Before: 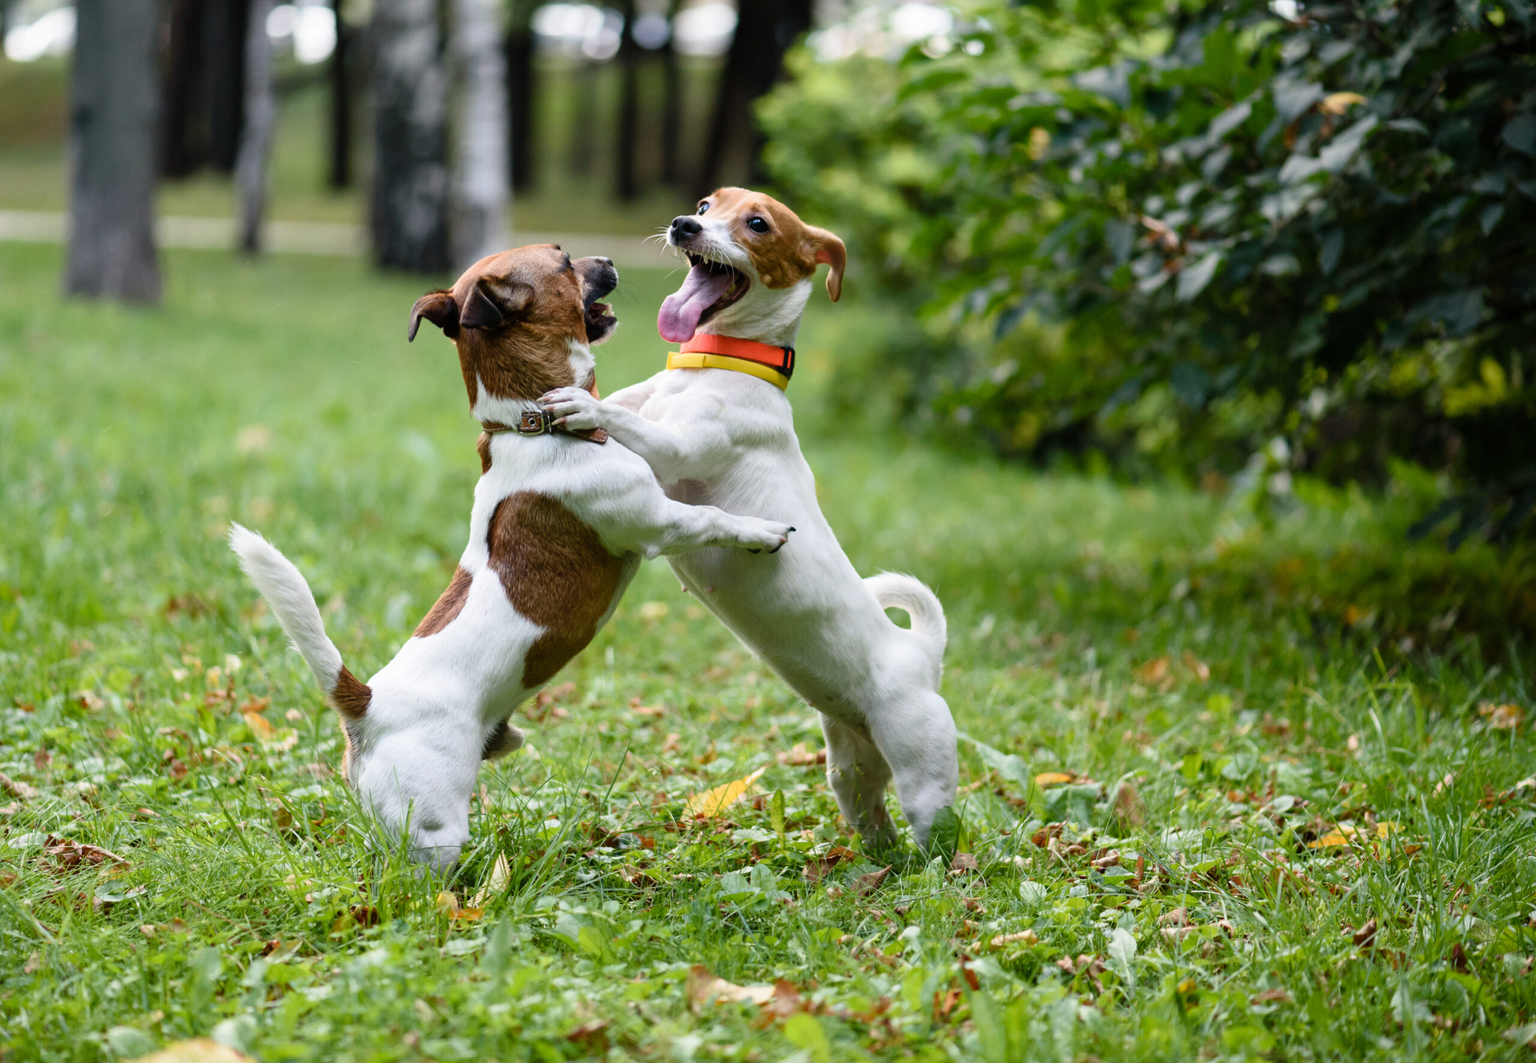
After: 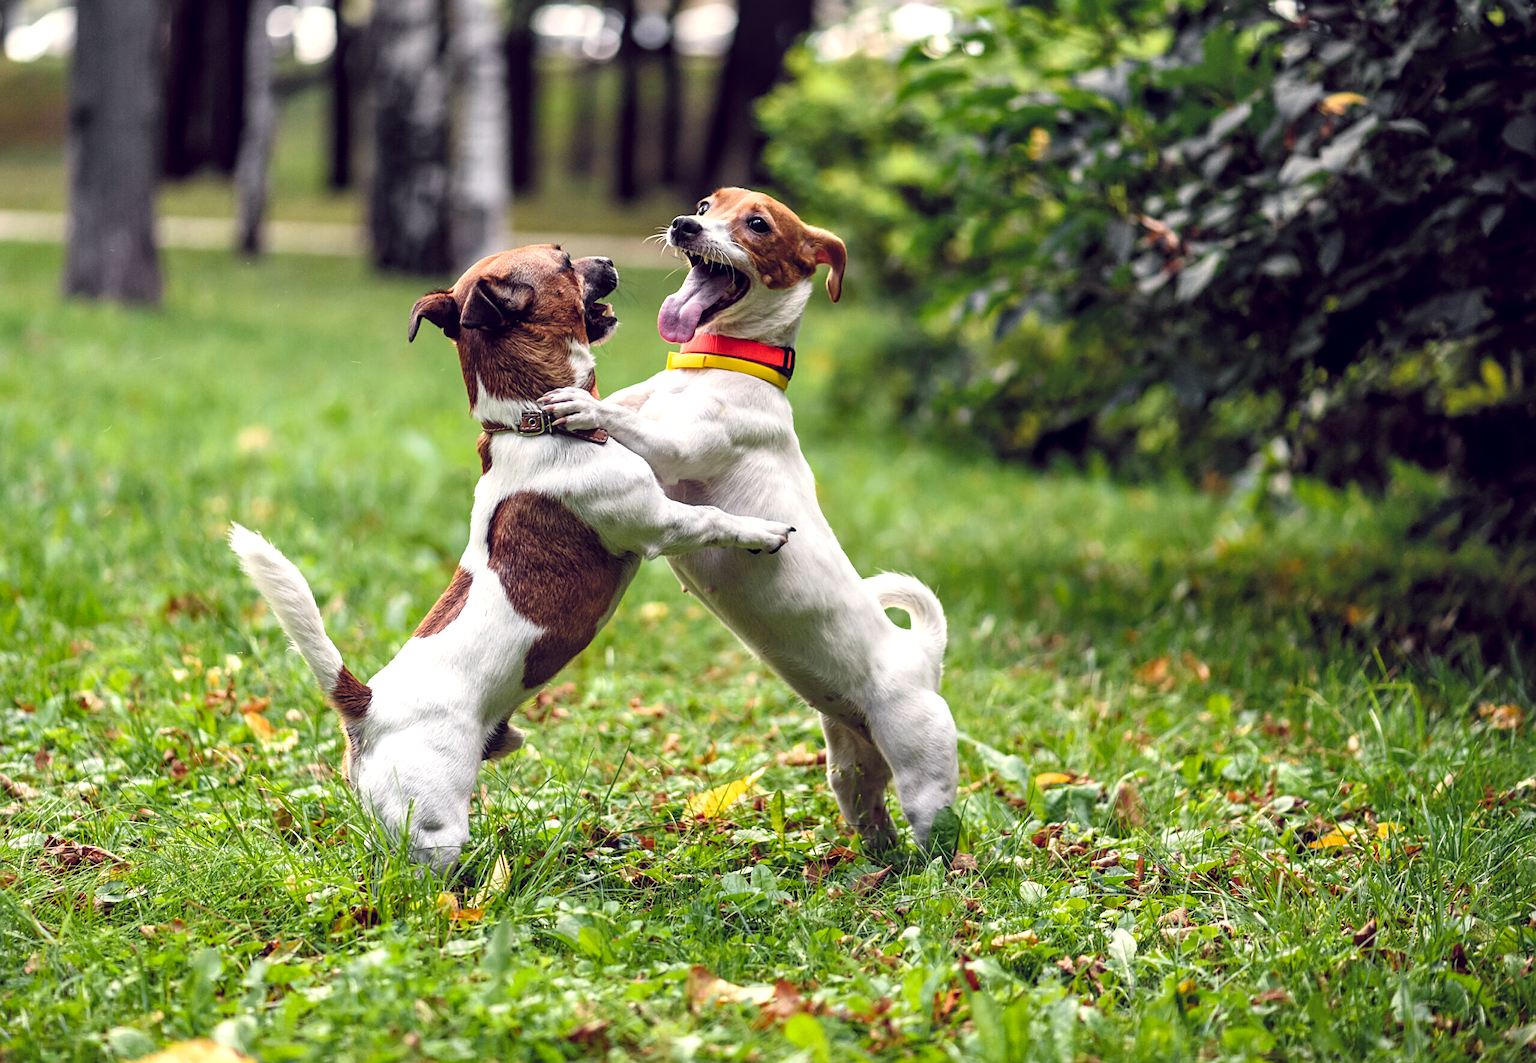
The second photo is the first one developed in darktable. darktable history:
sharpen: on, module defaults
local contrast: highlights 25%, detail 130%
color balance: lift [1.001, 0.997, 0.99, 1.01], gamma [1.007, 1, 0.975, 1.025], gain [1, 1.065, 1.052, 0.935], contrast 13.25%
color zones: curves: ch1 [(0.25, 0.61) (0.75, 0.248)]
